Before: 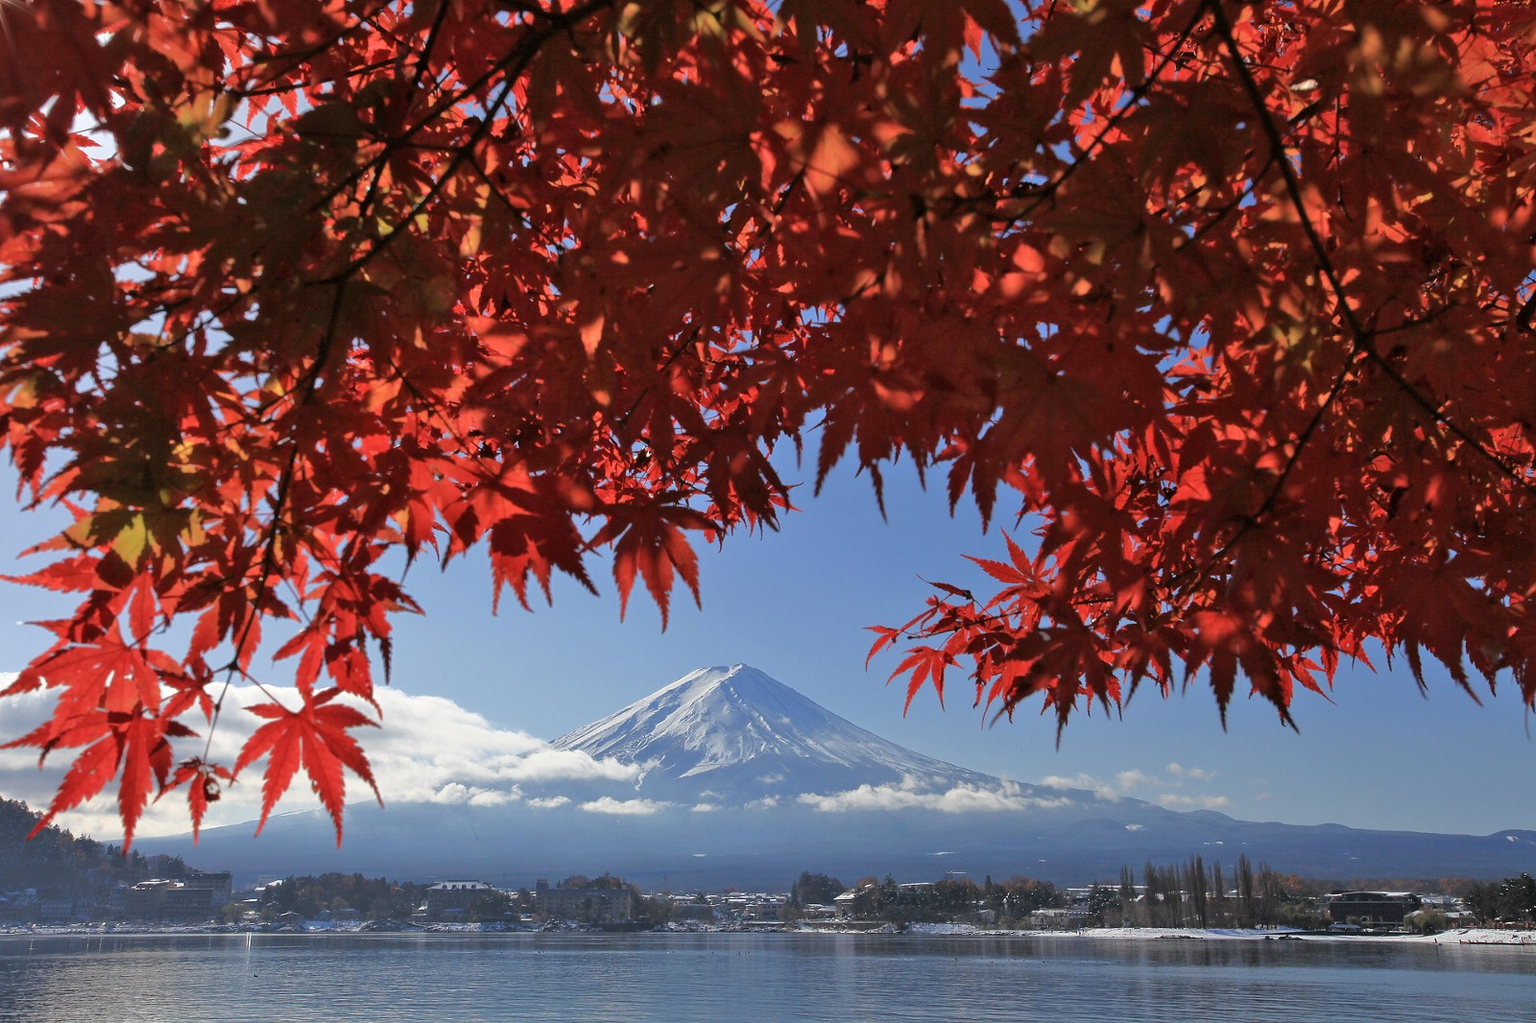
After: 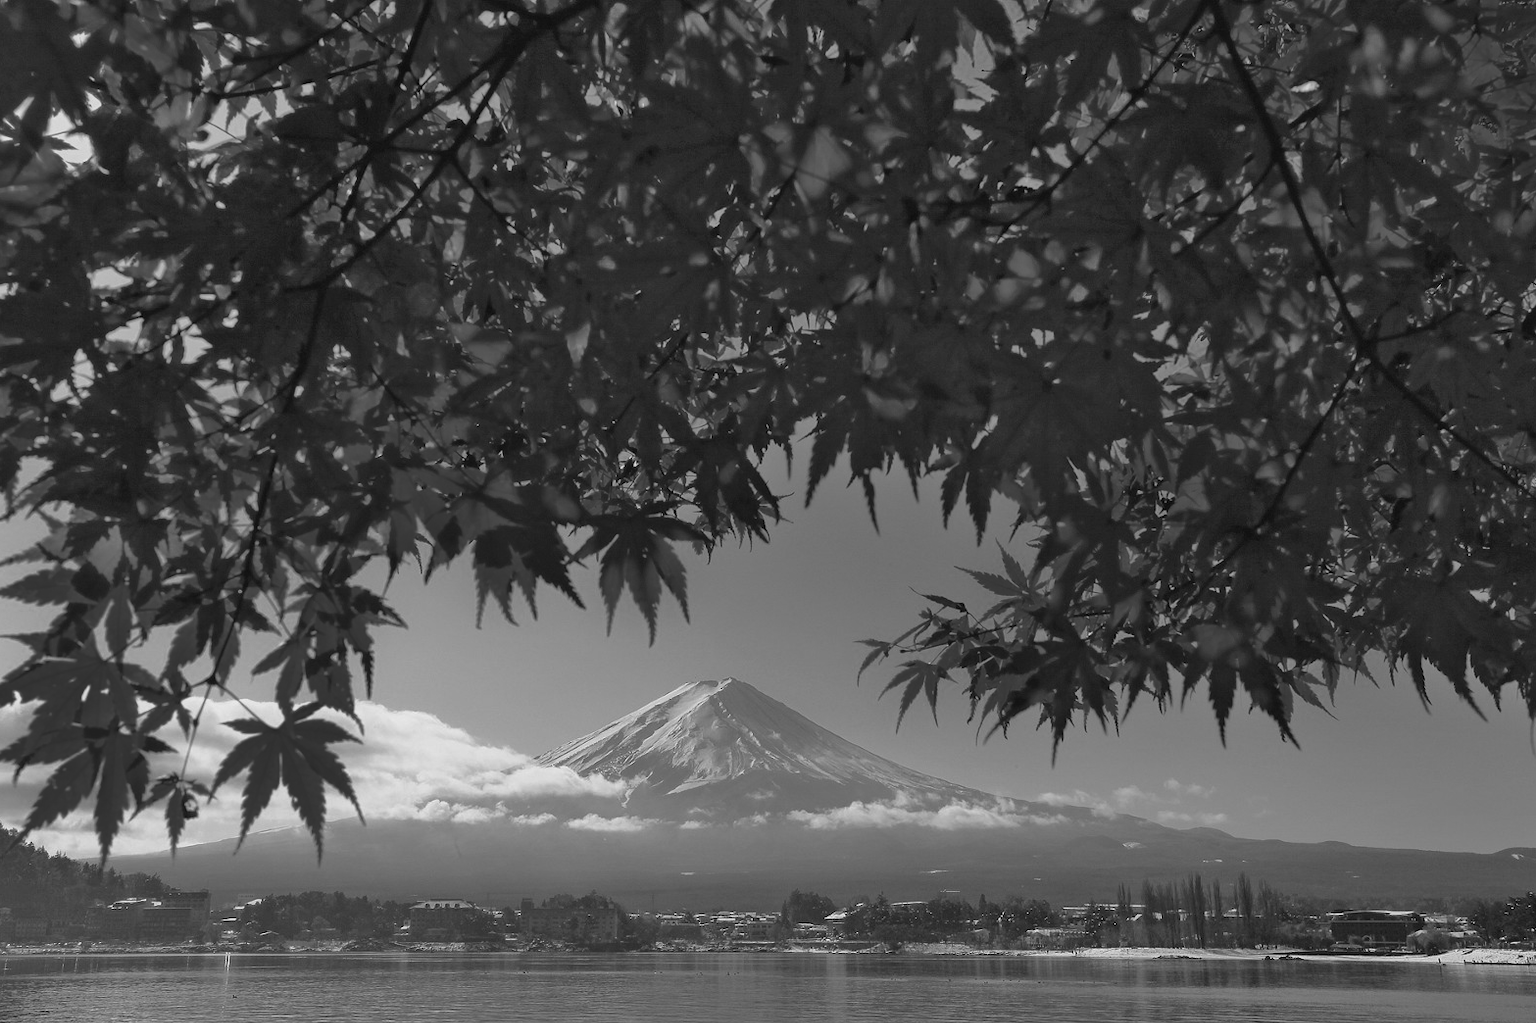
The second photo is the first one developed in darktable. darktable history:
contrast brightness saturation: contrast -0.08, brightness -0.04, saturation -0.11
crop: left 1.743%, right 0.268%, bottom 2.011%
color balance rgb: perceptual saturation grading › global saturation 20%, global vibrance 20%
monochrome: a -11.7, b 1.62, size 0.5, highlights 0.38
shadows and highlights: soften with gaussian
